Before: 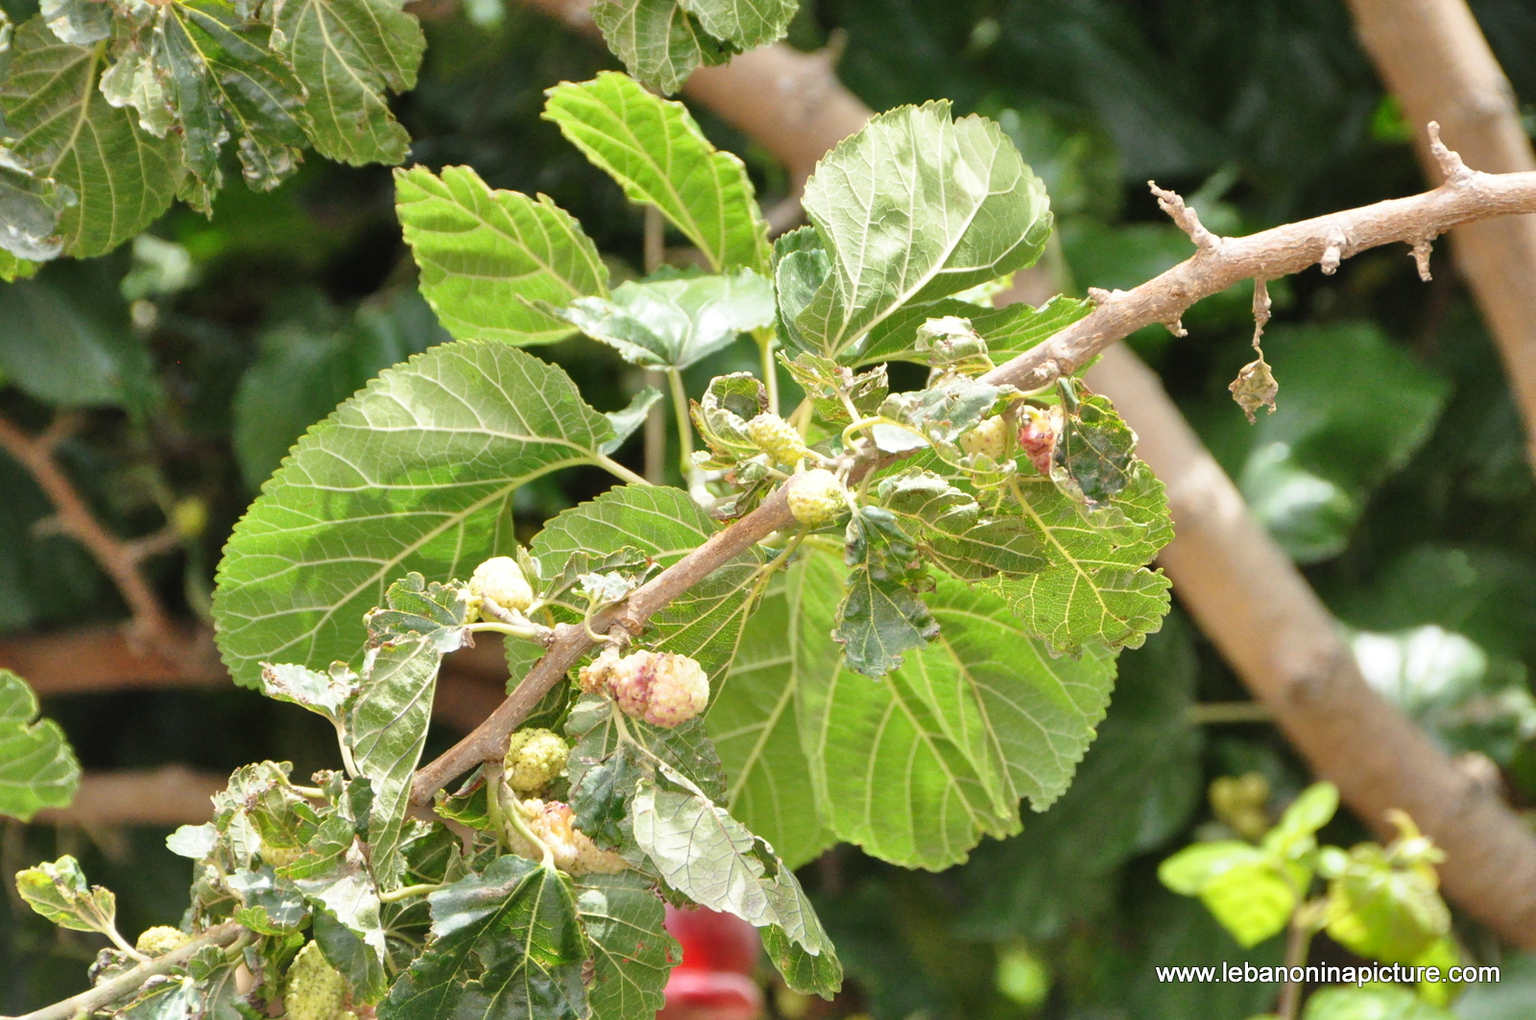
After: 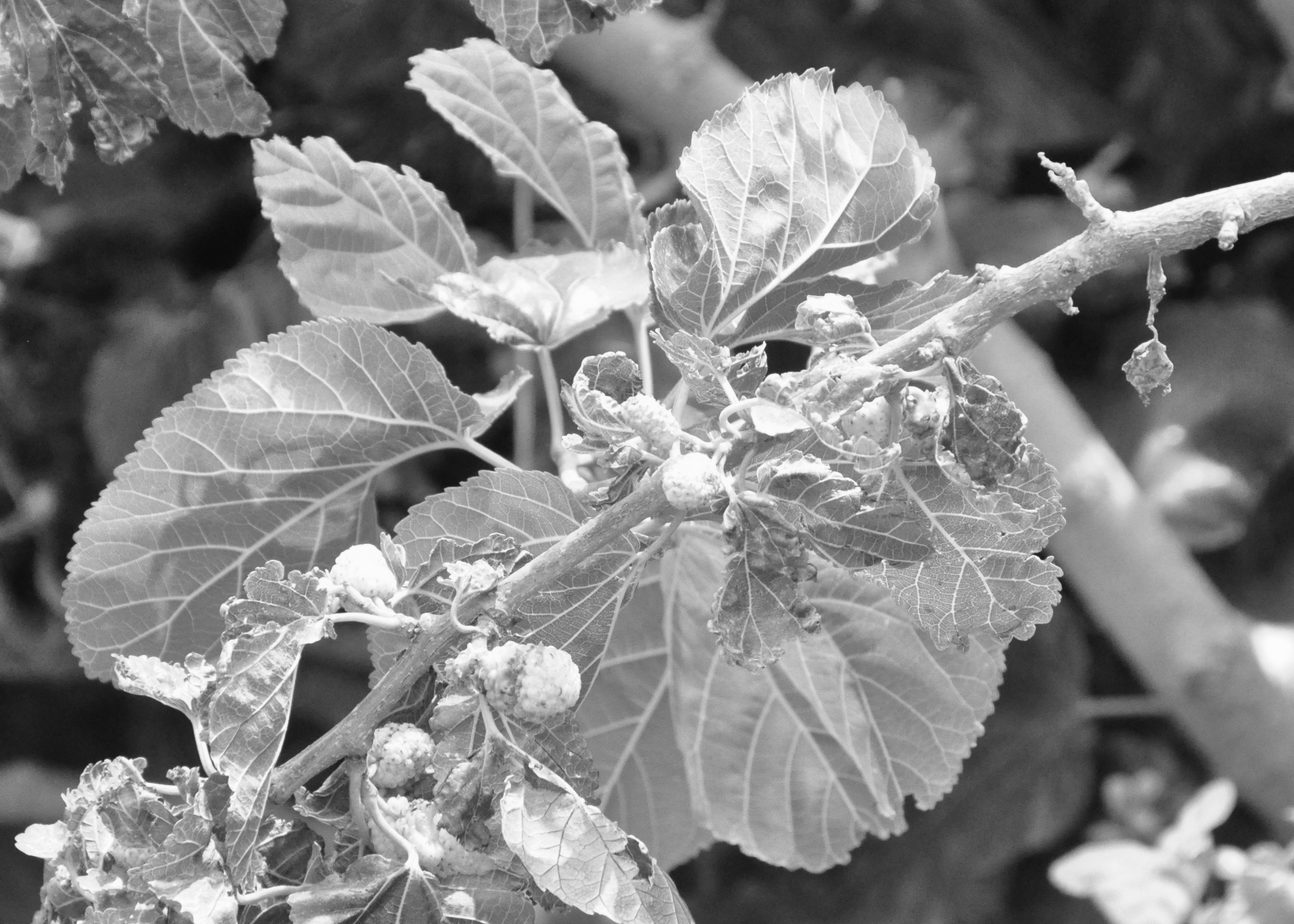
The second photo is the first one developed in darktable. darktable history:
crop: left 9.929%, top 3.475%, right 9.188%, bottom 9.529%
white balance: red 0.925, blue 1.046
monochrome: a 32, b 64, size 2.3, highlights 1
